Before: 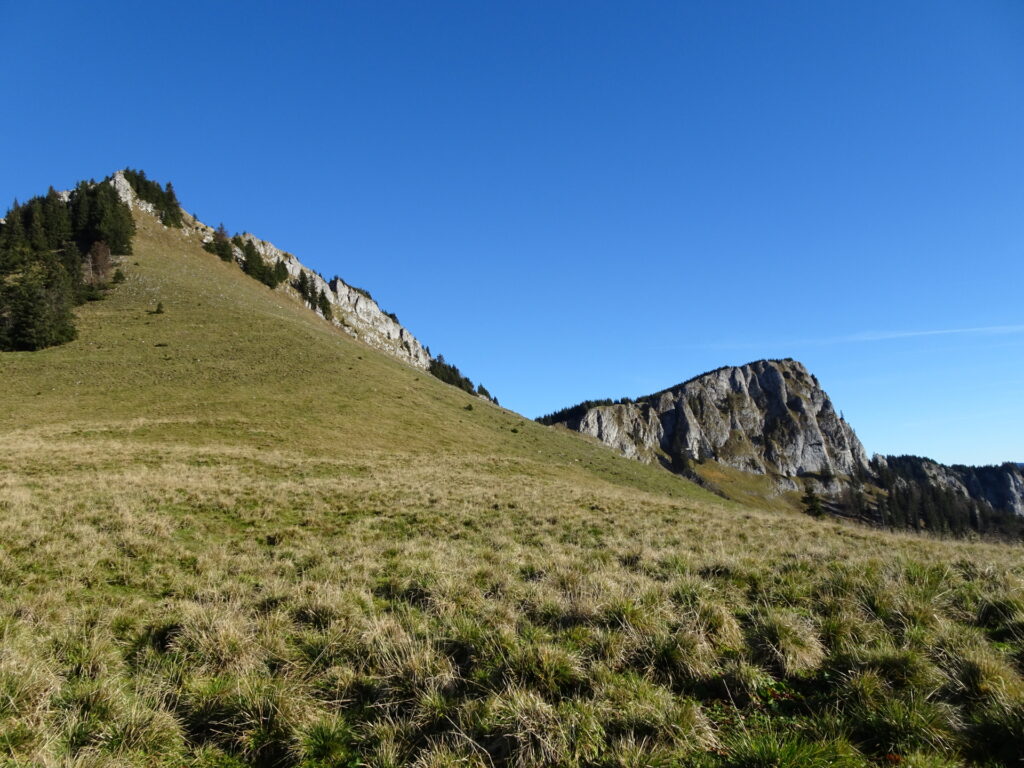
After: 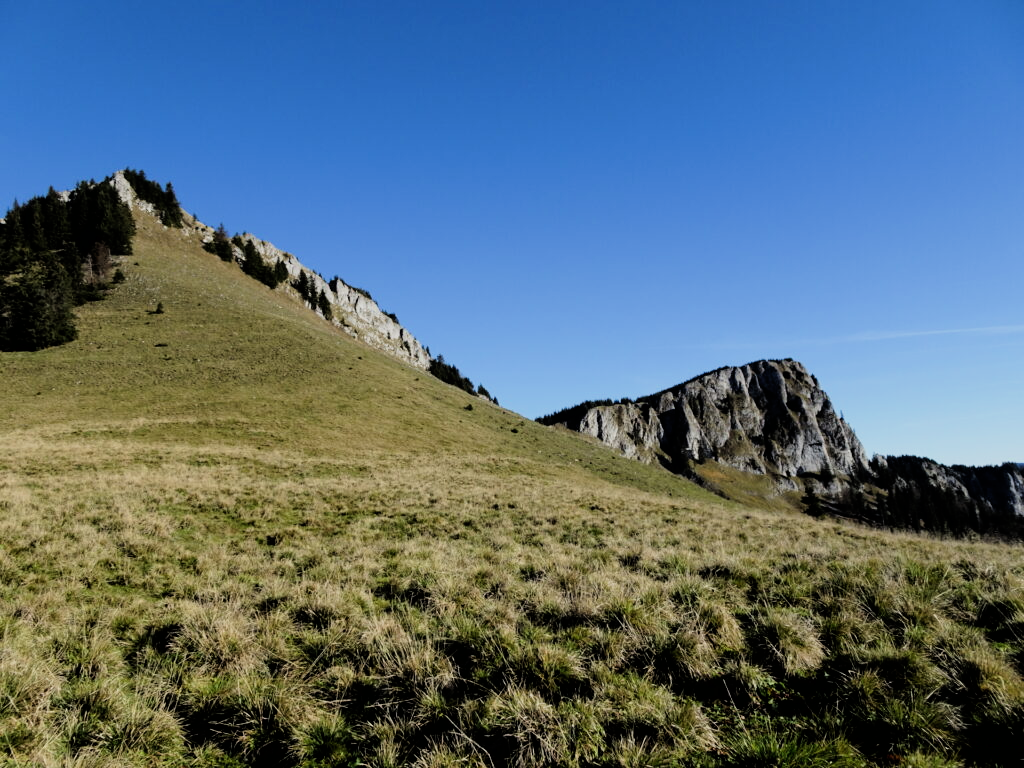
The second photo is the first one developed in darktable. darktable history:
filmic rgb: black relative exposure -5 EV, white relative exposure 3.99 EV, hardness 2.89, contrast 1.298, highlights saturation mix -9%
